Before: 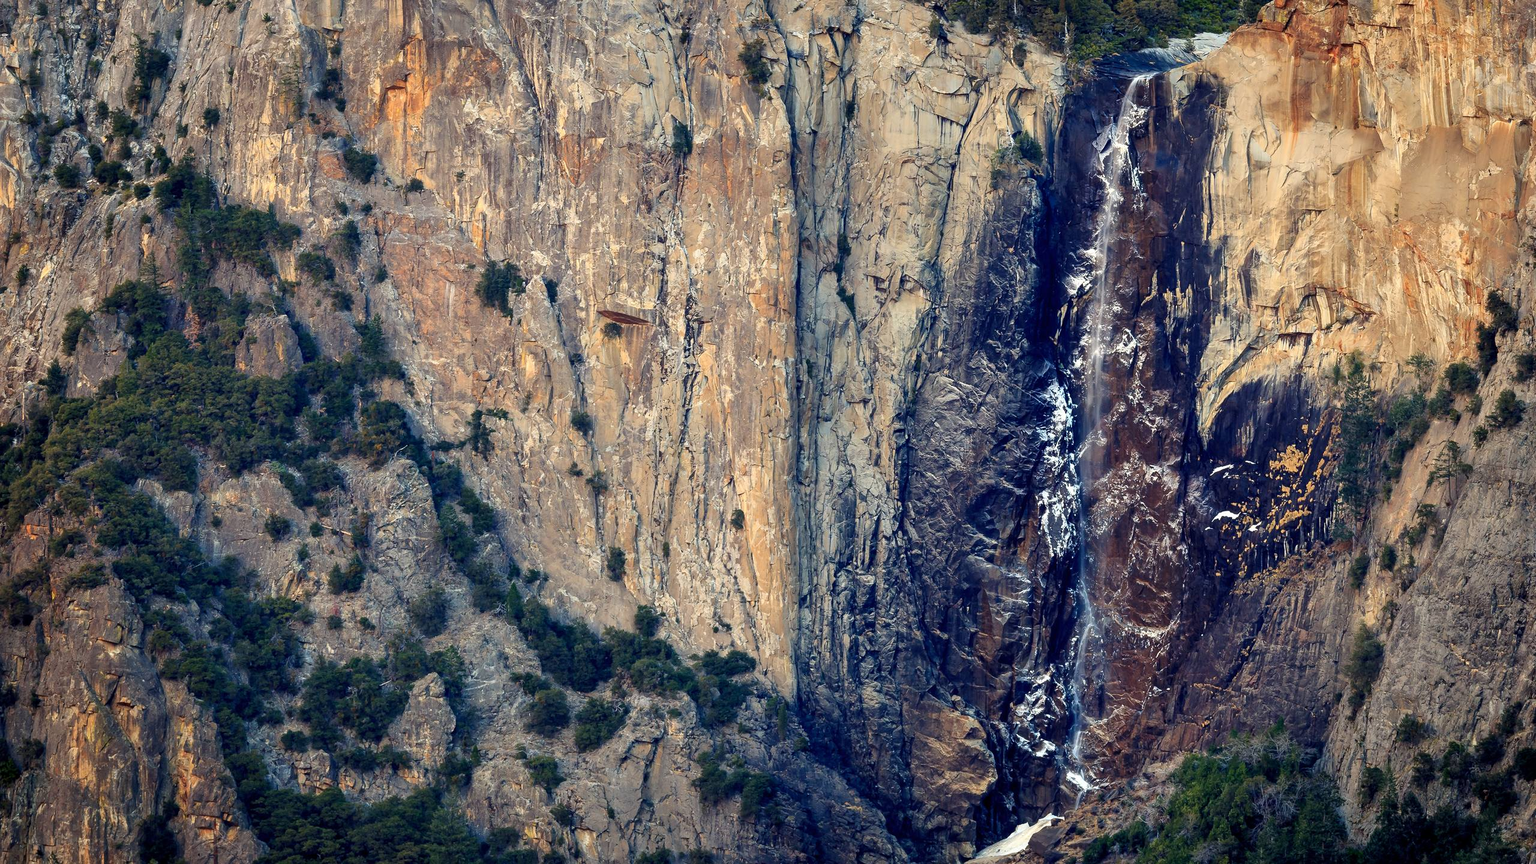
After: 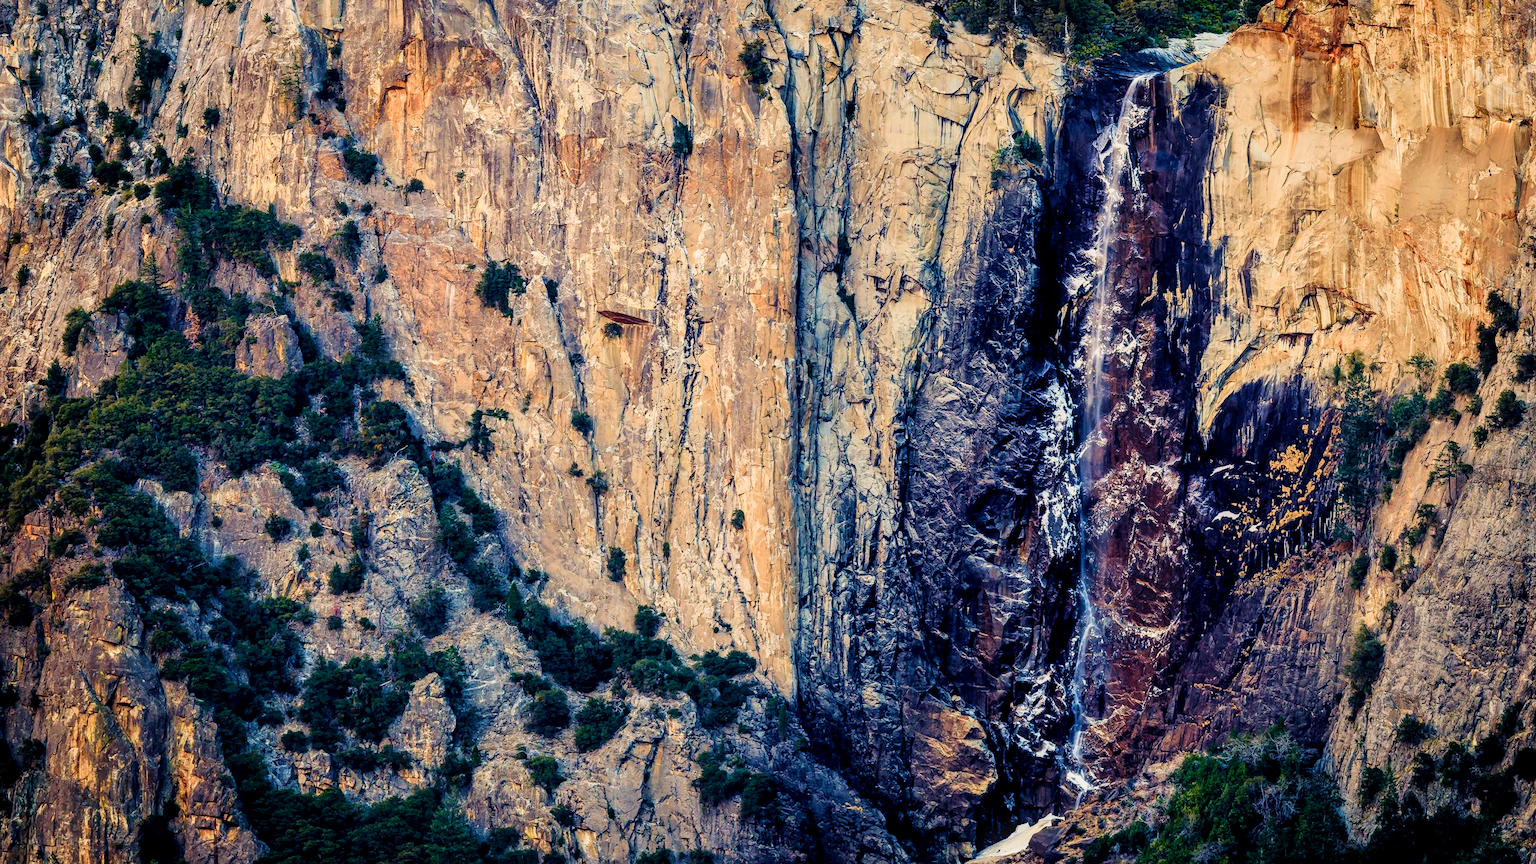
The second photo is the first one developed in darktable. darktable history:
local contrast: on, module defaults
color balance rgb: shadows lift › chroma 4.21%, shadows lift › hue 252.22°, highlights gain › chroma 1.36%, highlights gain › hue 50.24°, perceptual saturation grading › mid-tones 6.33%, perceptual saturation grading › shadows 72.44%, perceptual brilliance grading › highlights 11.59%, contrast 5.05%
filmic rgb: black relative exposure -7.65 EV, white relative exposure 4.56 EV, hardness 3.61
tone equalizer: -8 EV -0.417 EV, -7 EV -0.389 EV, -6 EV -0.333 EV, -5 EV -0.222 EV, -3 EV 0.222 EV, -2 EV 0.333 EV, -1 EV 0.389 EV, +0 EV 0.417 EV, edges refinement/feathering 500, mask exposure compensation -1.57 EV, preserve details no
velvia: strength 40%
